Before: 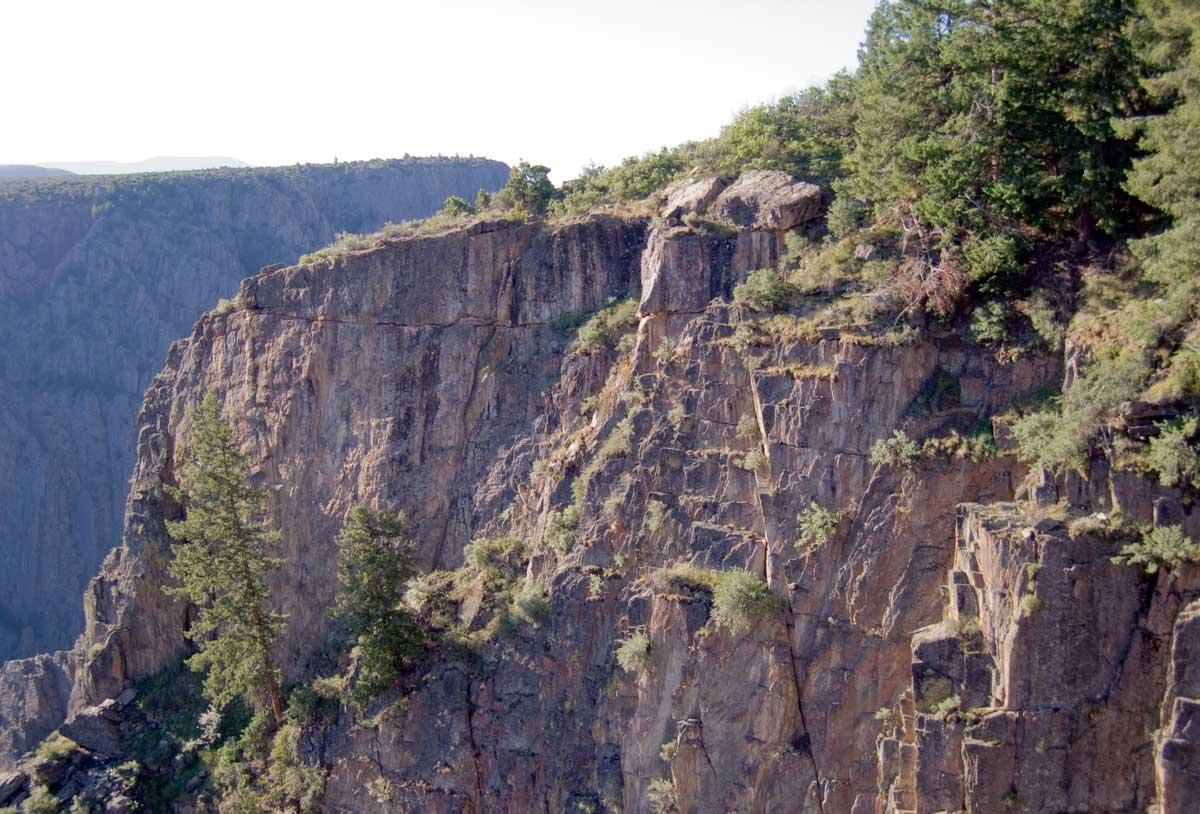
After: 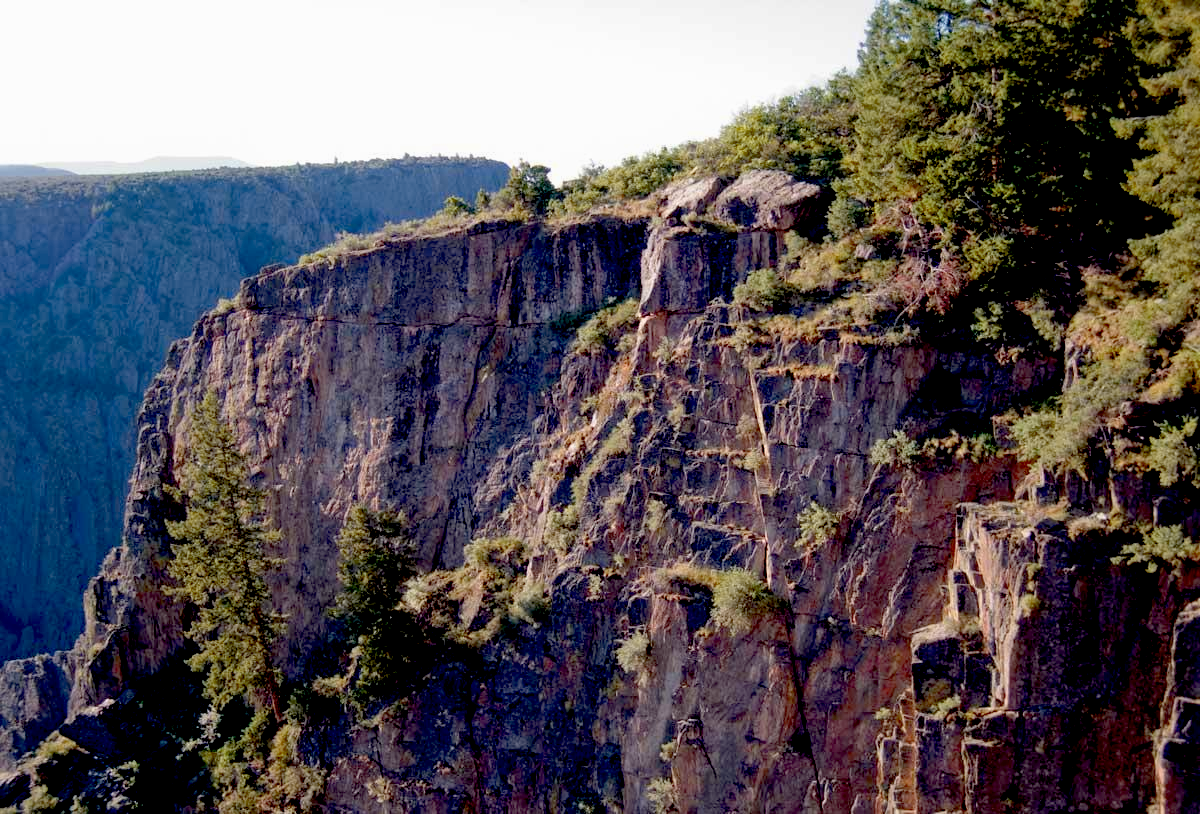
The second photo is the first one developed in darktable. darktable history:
exposure: black level correction 0.056, exposure -0.039 EV, compensate highlight preservation false
color zones: curves: ch1 [(0.239, 0.552) (0.75, 0.5)]; ch2 [(0.25, 0.462) (0.749, 0.457)], mix 25.94%
